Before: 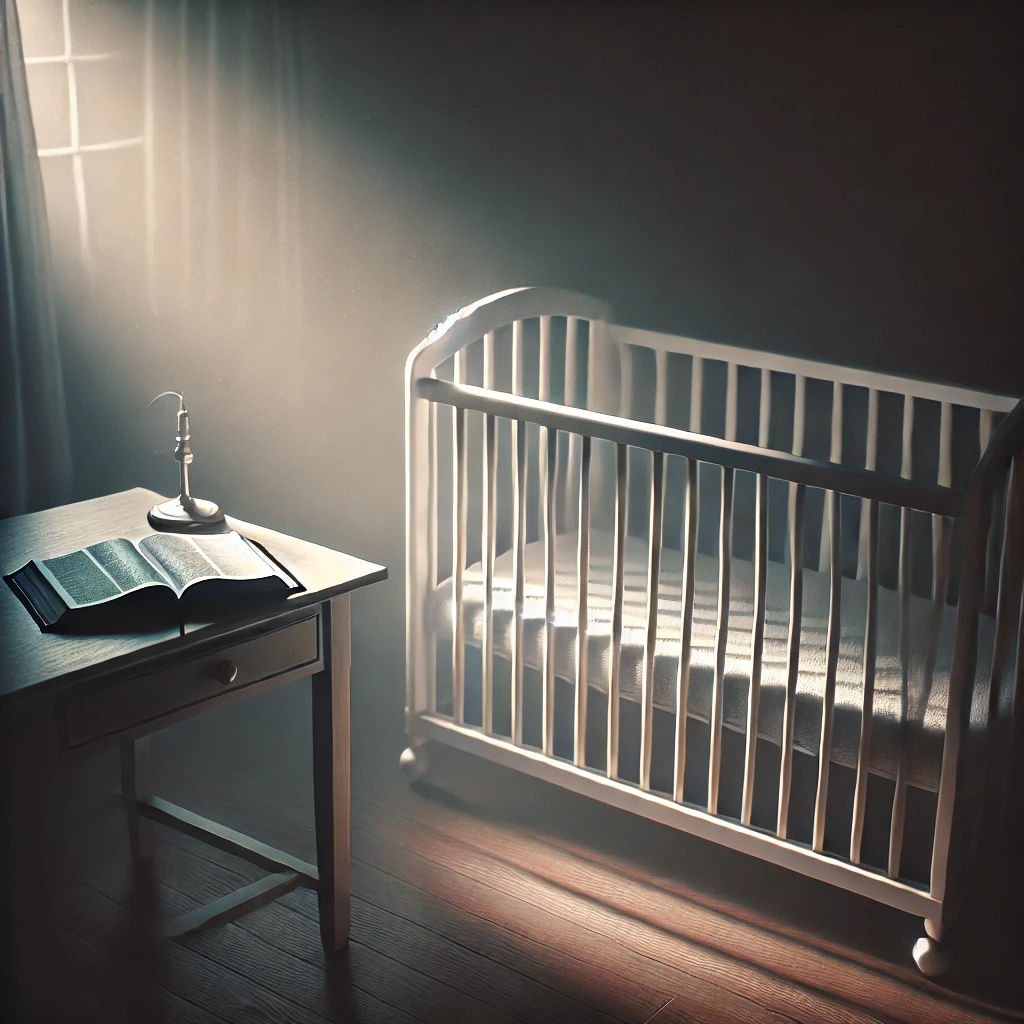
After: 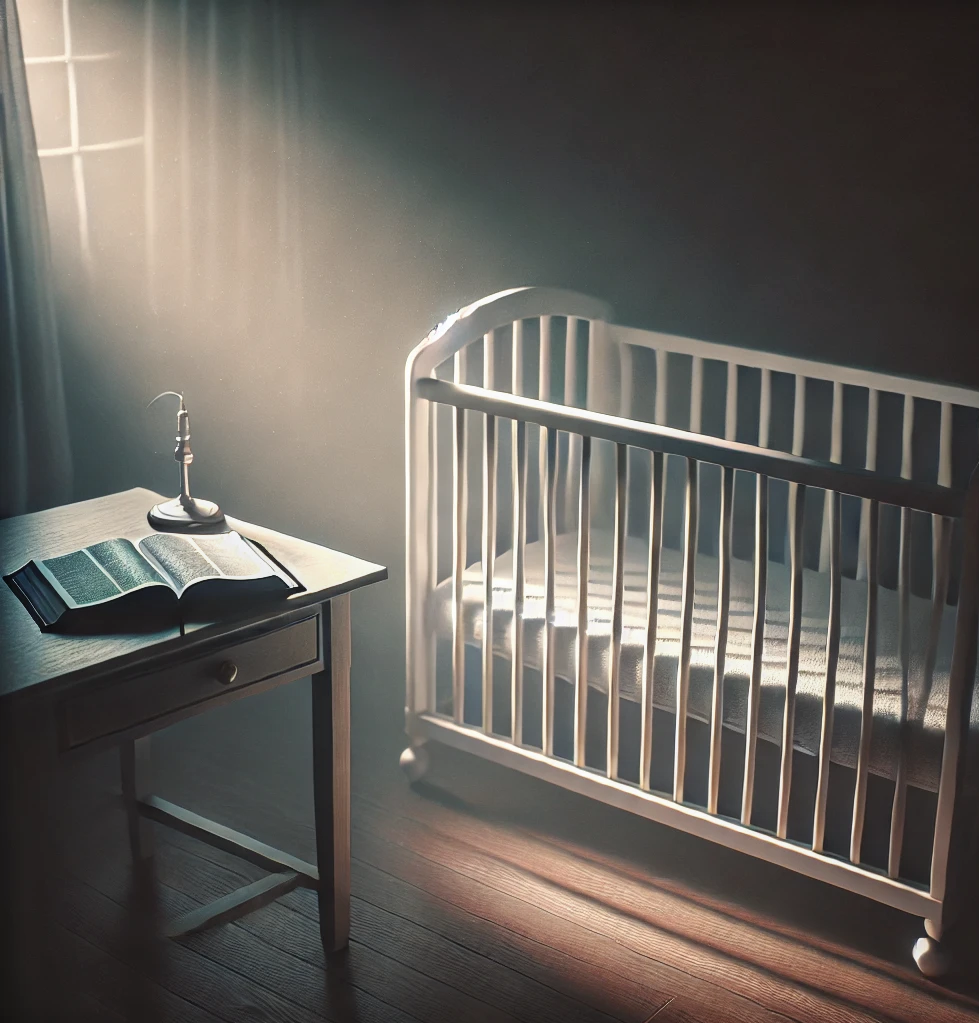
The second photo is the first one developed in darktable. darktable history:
crop: right 4.387%, bottom 0.044%
local contrast: detail 110%
